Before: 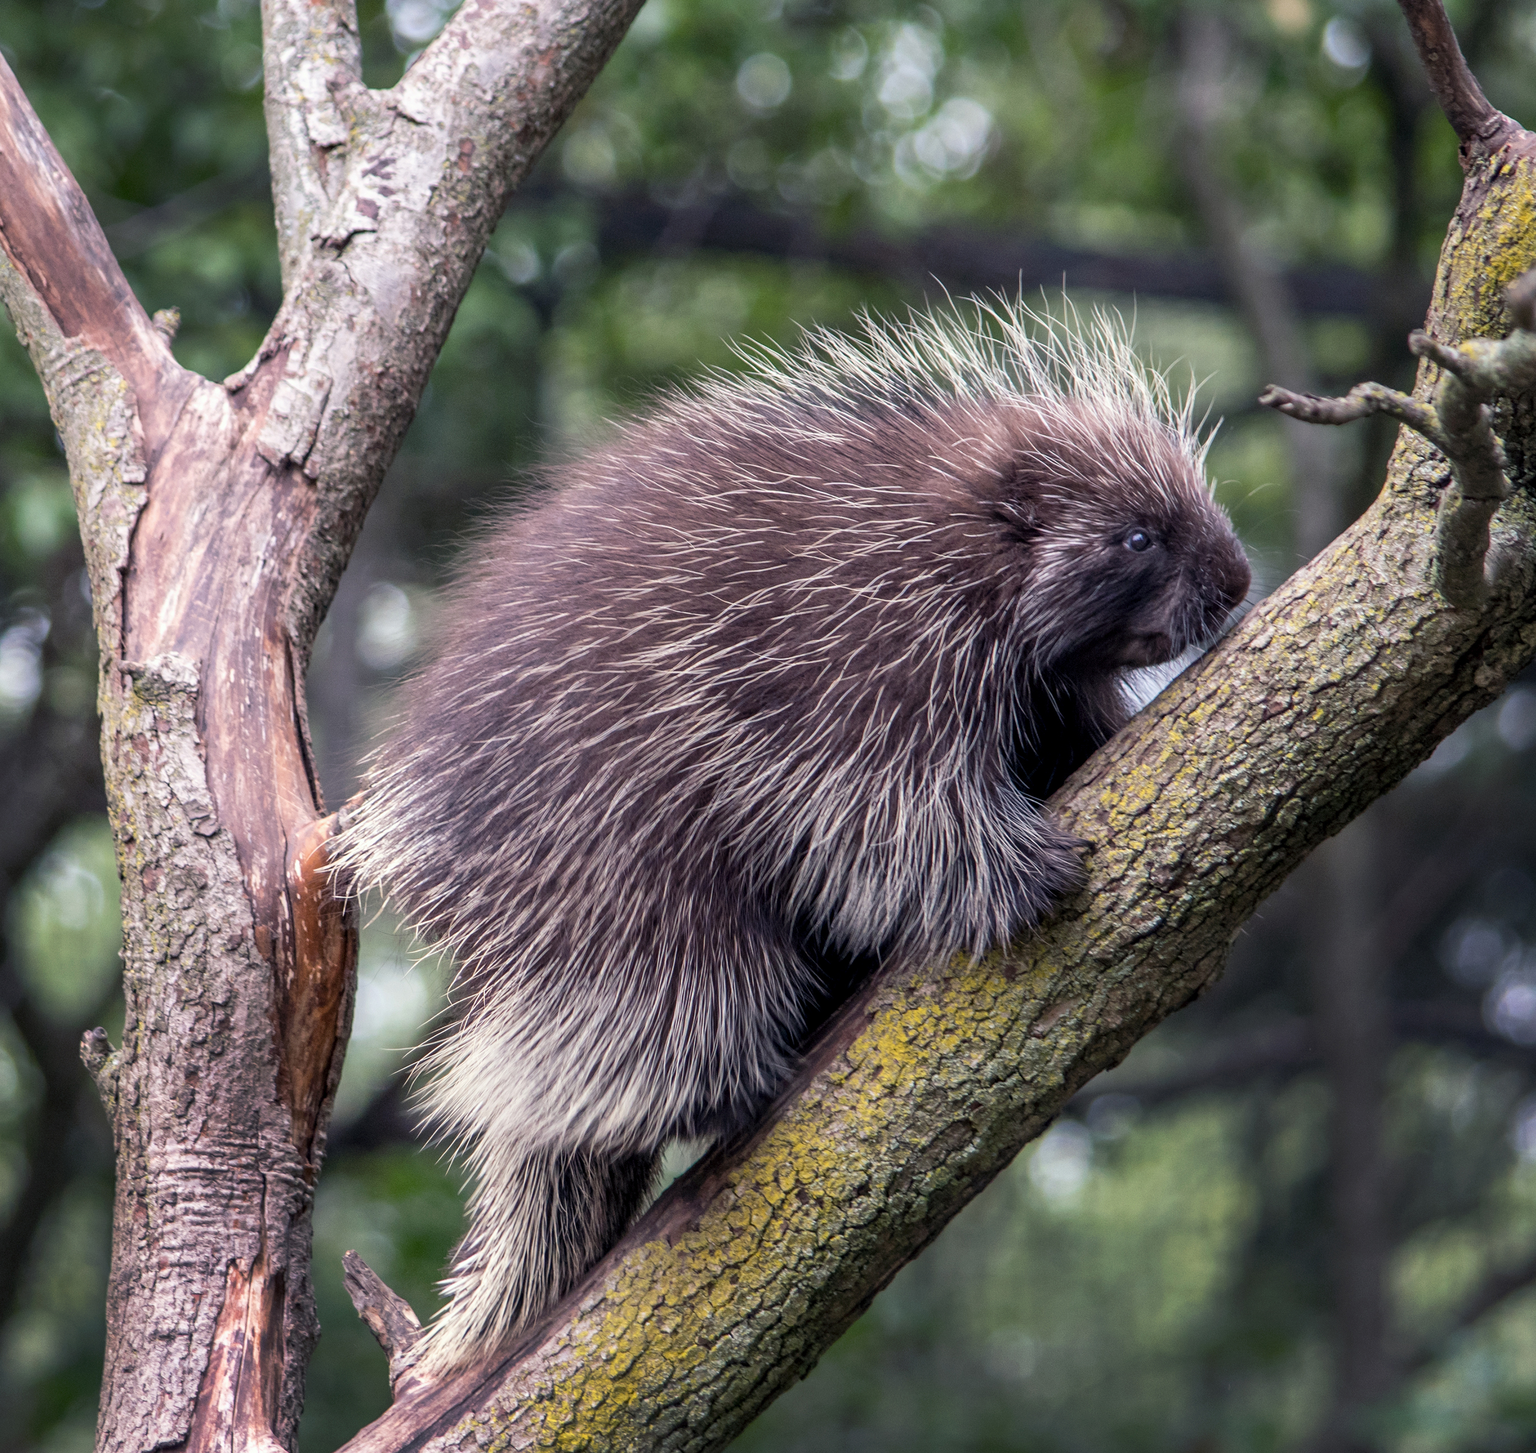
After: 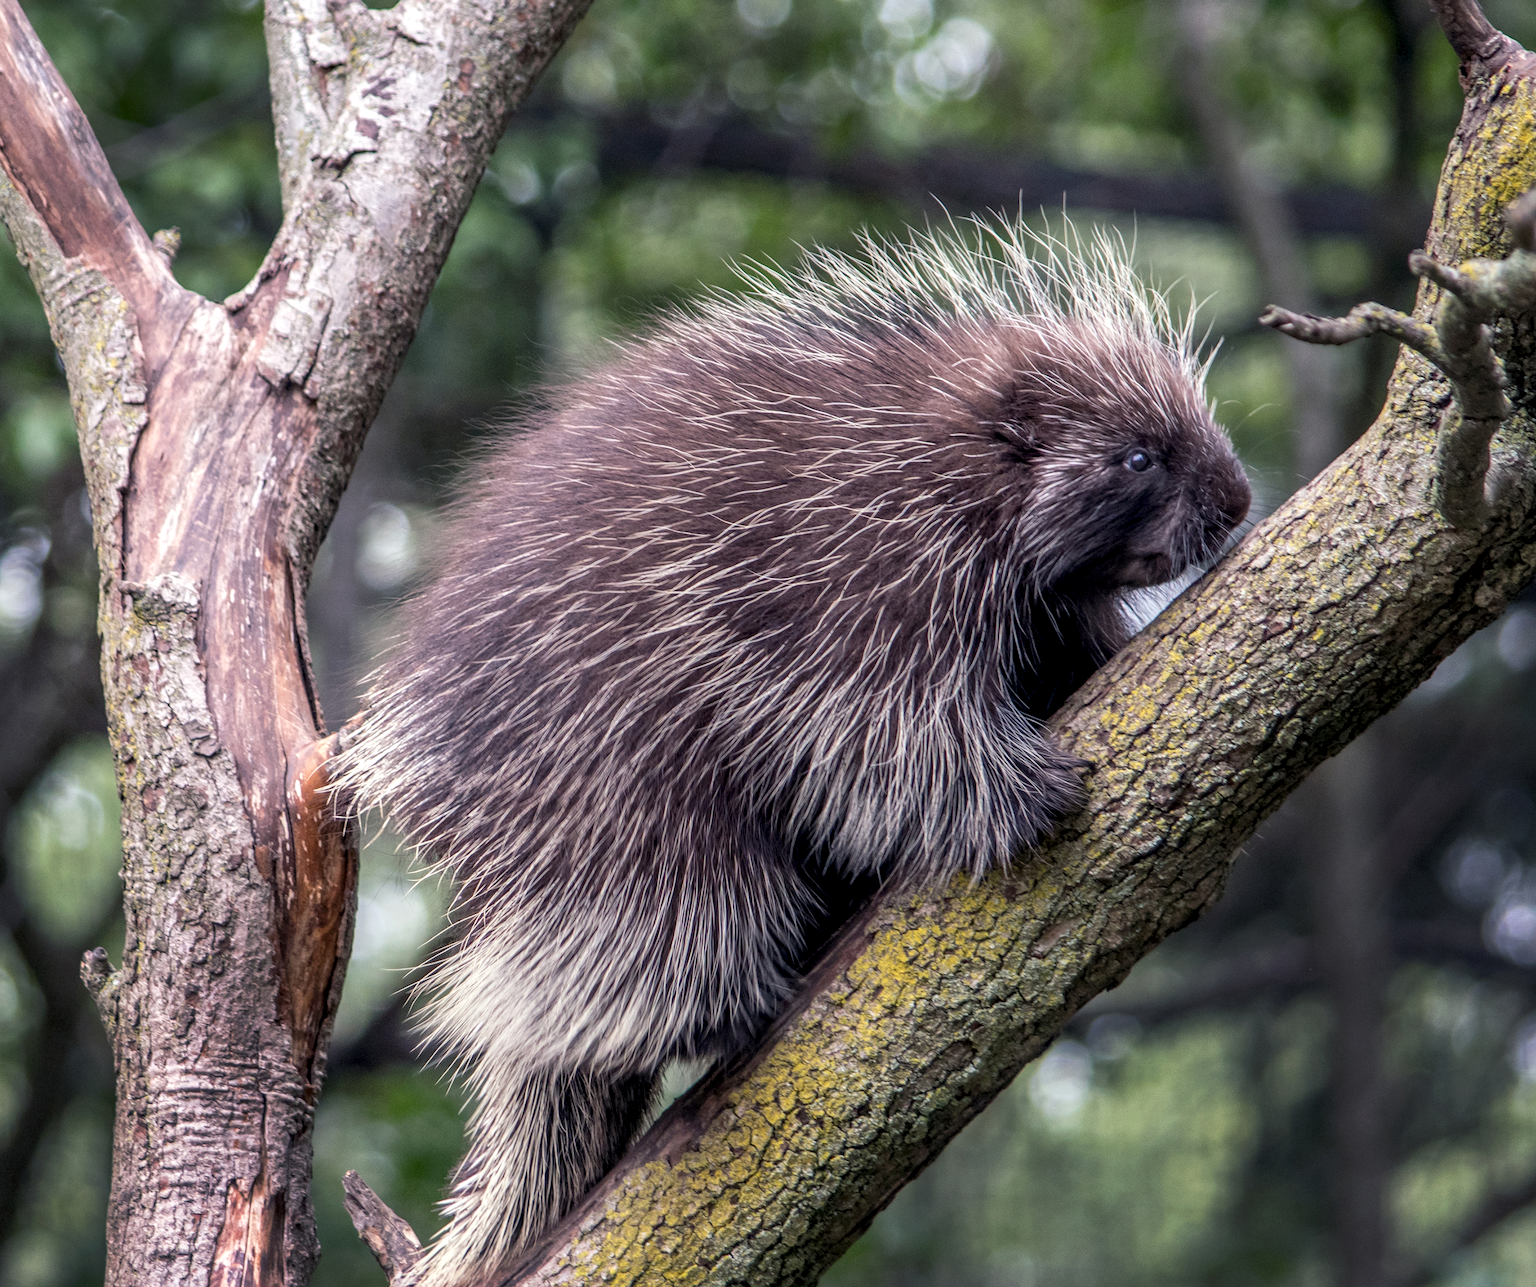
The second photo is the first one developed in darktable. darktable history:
local contrast: on, module defaults
crop and rotate: top 5.51%, bottom 5.835%
